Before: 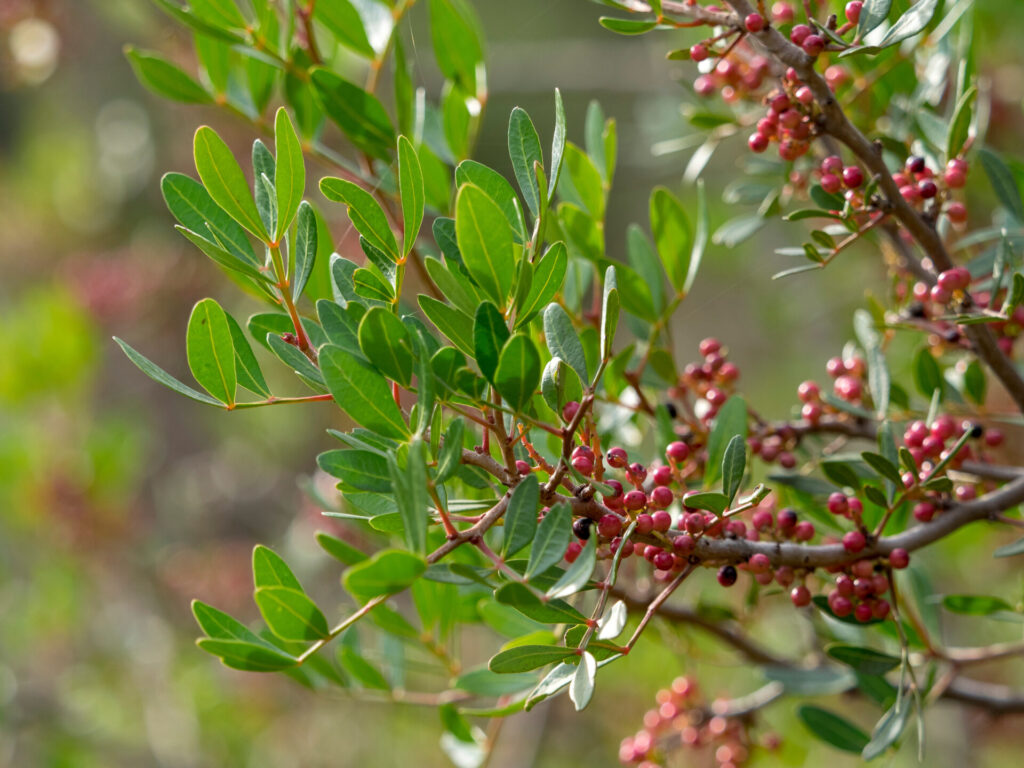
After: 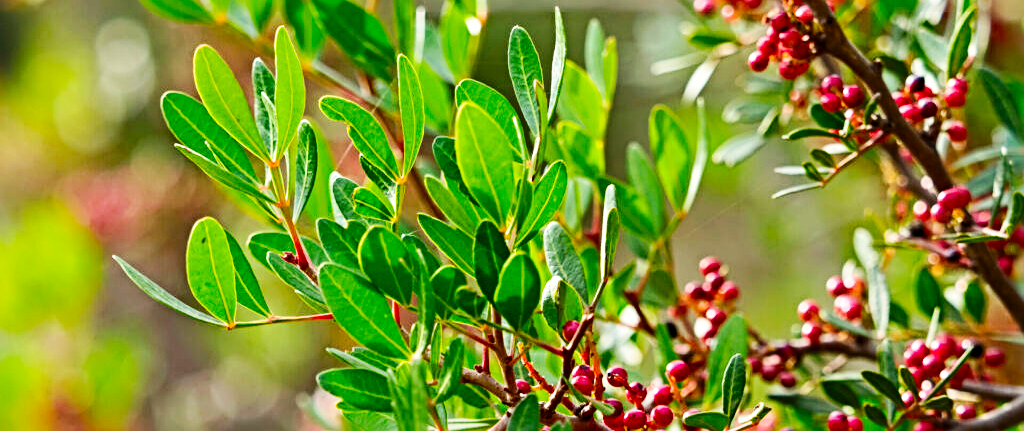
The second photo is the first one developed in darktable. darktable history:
contrast brightness saturation: contrast 0.16, saturation 0.327
crop and rotate: top 10.559%, bottom 33.306%
sharpen: radius 4.874
base curve: curves: ch0 [(0, 0) (0.032, 0.025) (0.121, 0.166) (0.206, 0.329) (0.605, 0.79) (1, 1)], preserve colors none
